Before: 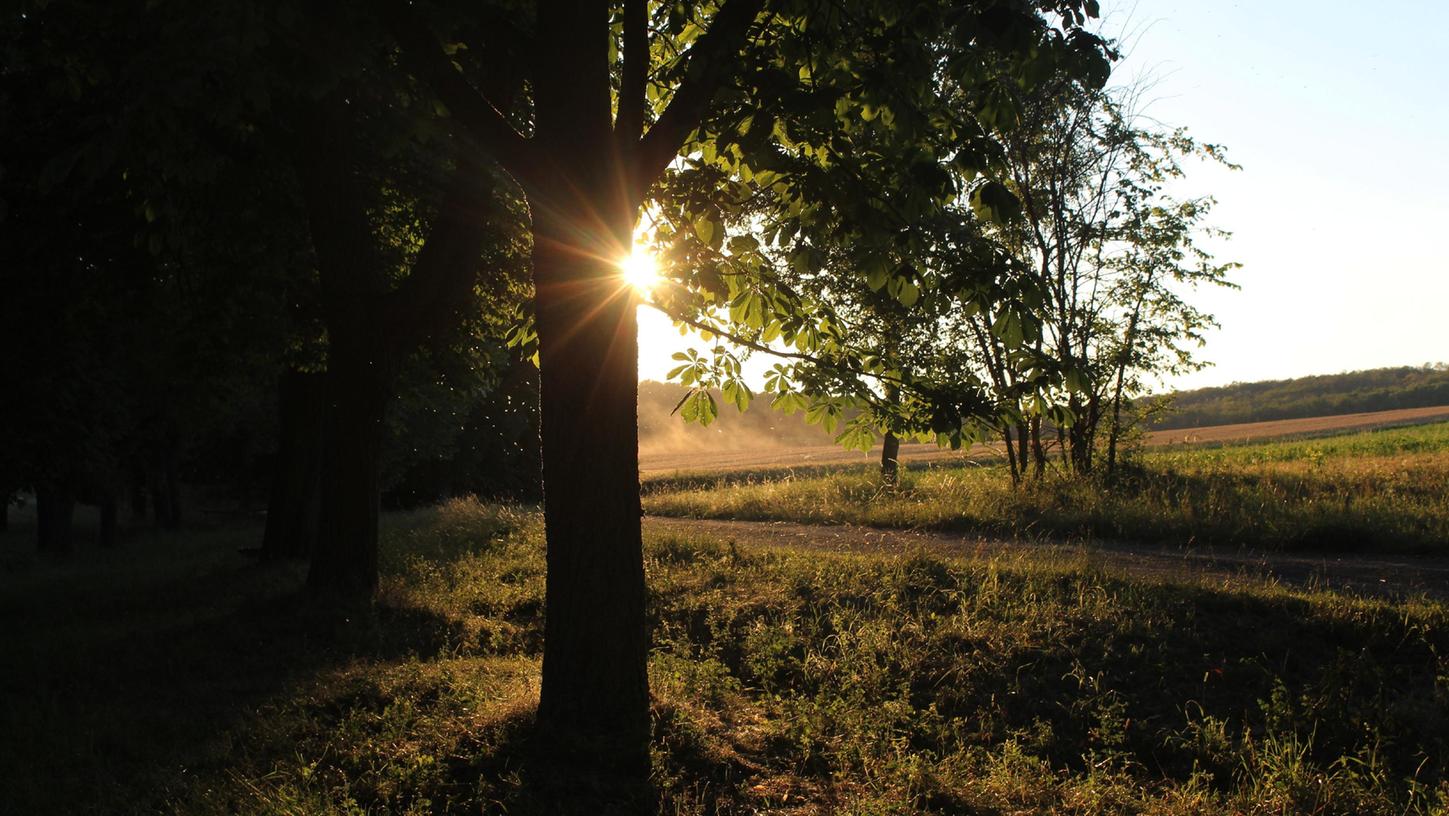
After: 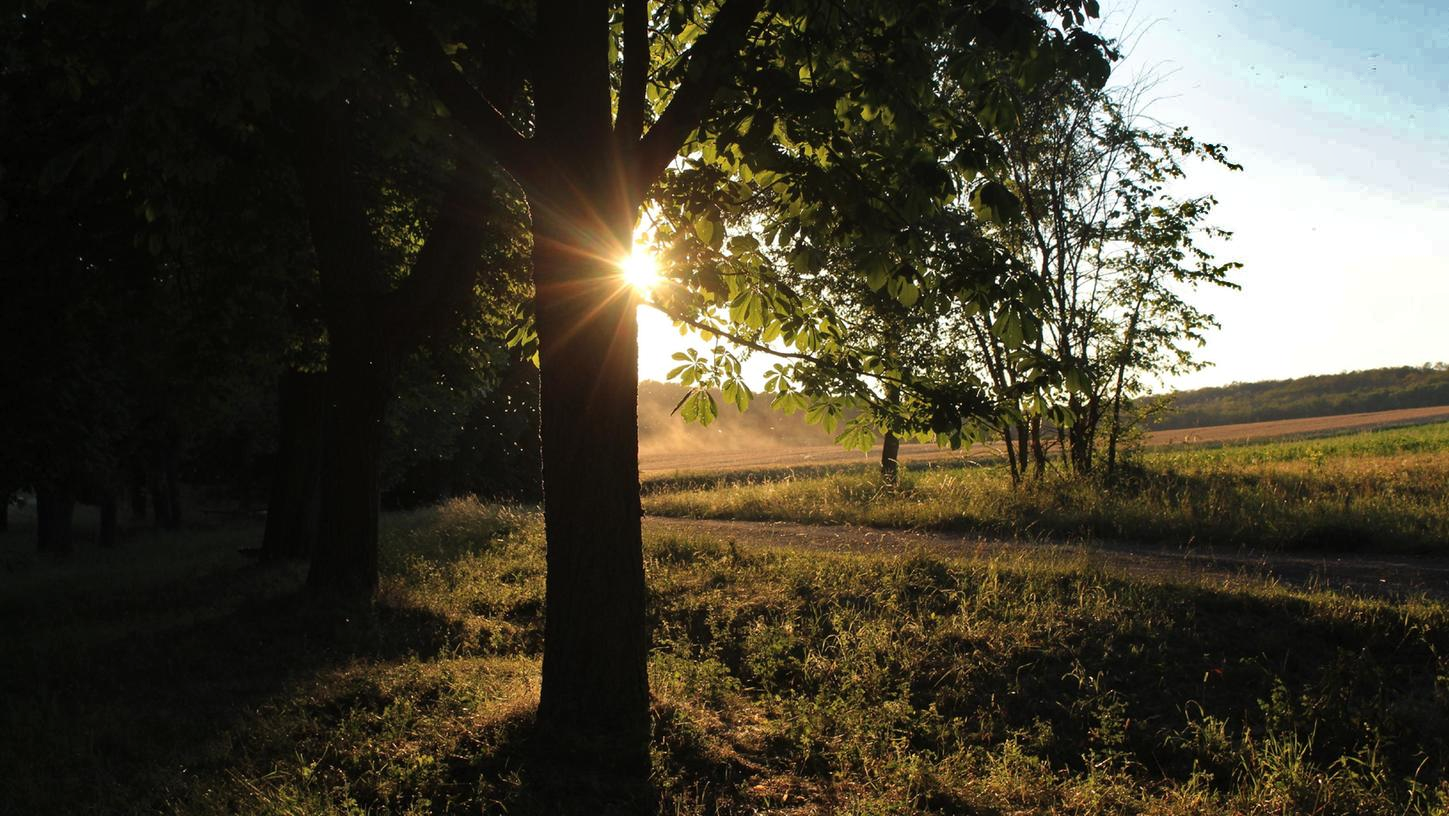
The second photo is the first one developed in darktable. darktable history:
shadows and highlights: shadows 20.85, highlights -82.25, soften with gaussian
